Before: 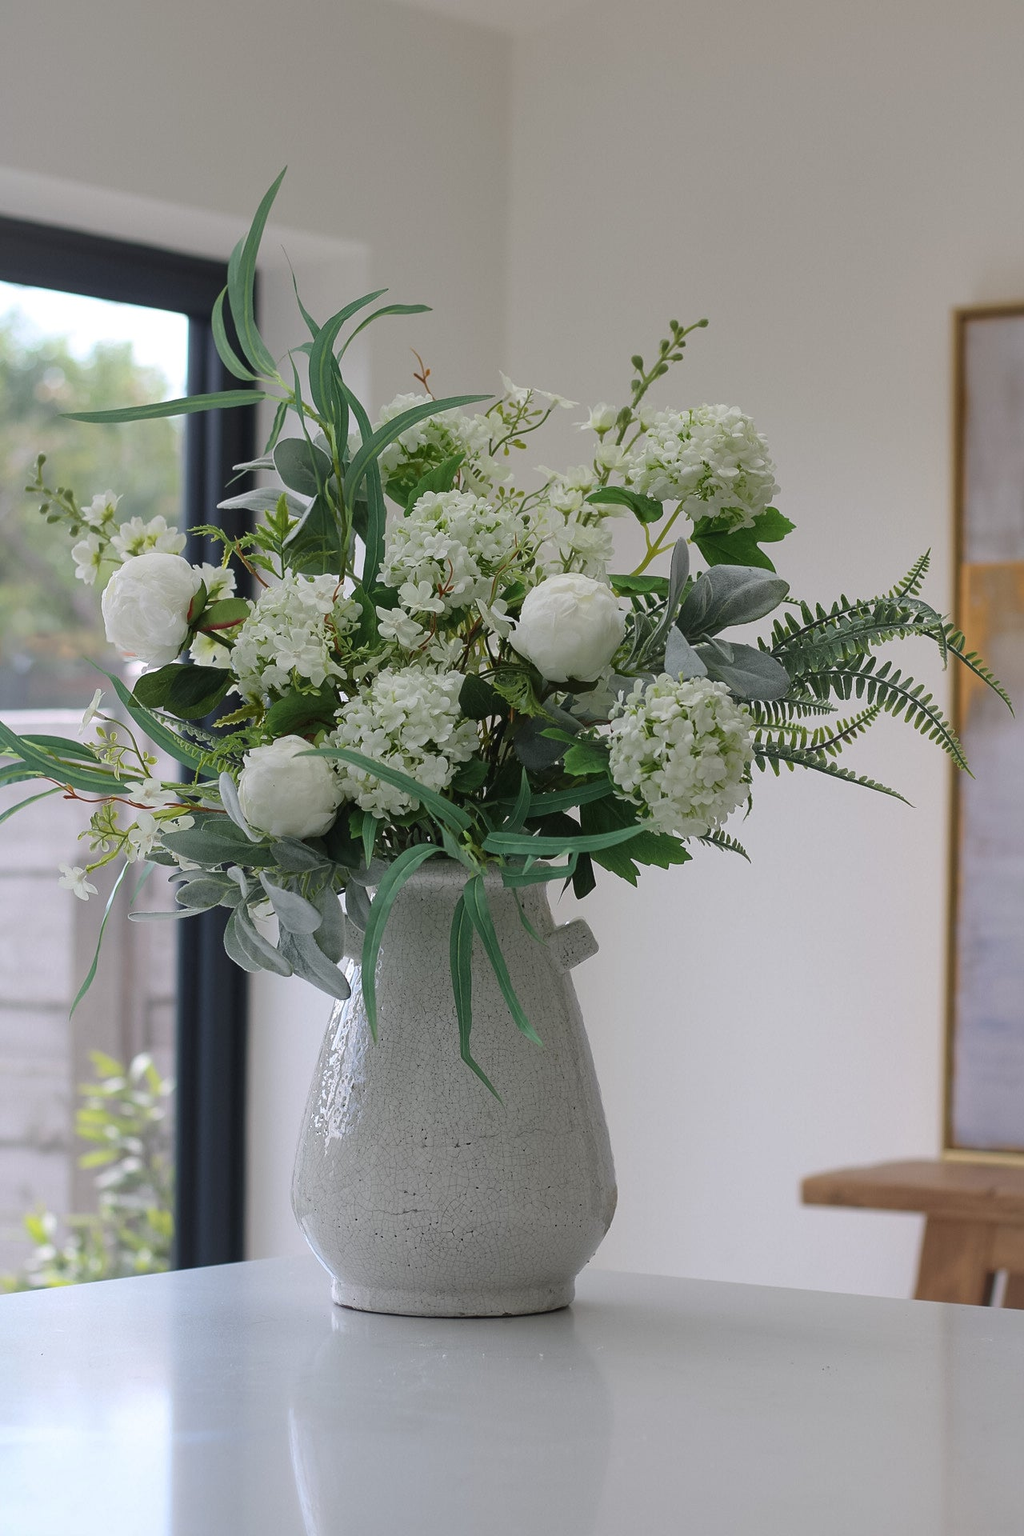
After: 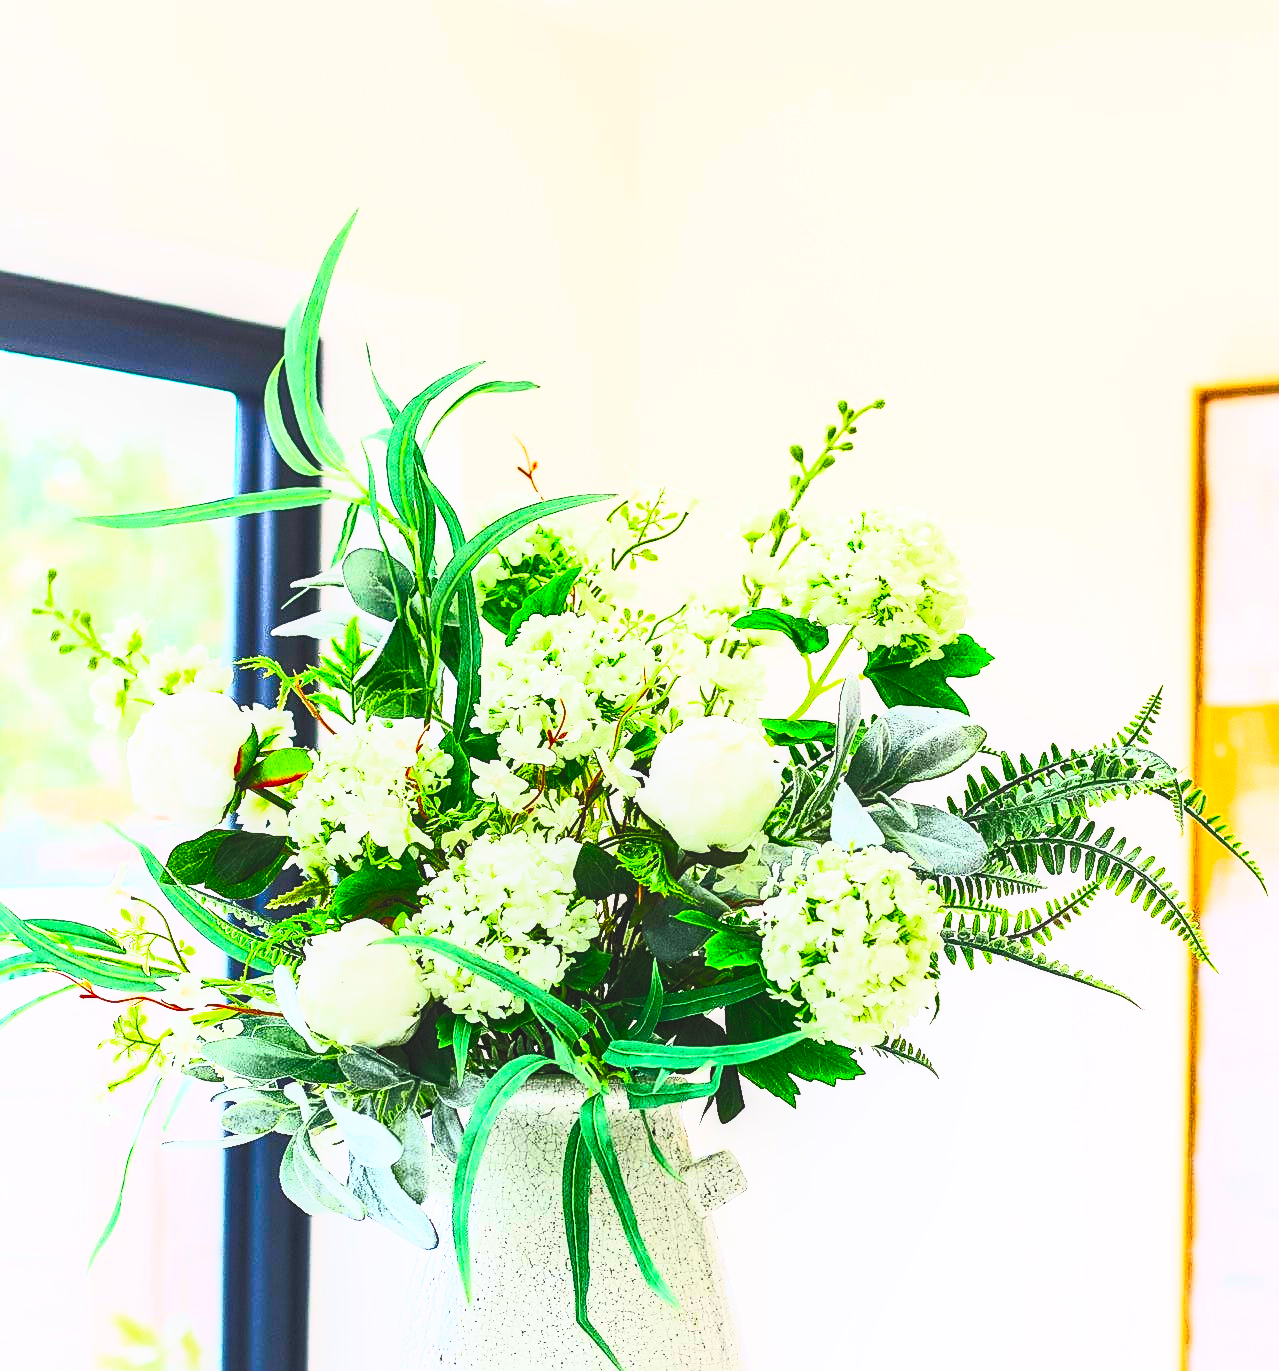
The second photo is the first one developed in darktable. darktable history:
crop: bottom 28.576%
sharpen: on, module defaults
local contrast: on, module defaults
contrast brightness saturation: contrast 1, brightness 1, saturation 1
vibrance: vibrance 50%
base curve: curves: ch0 [(0, 0) (0.007, 0.004) (0.027, 0.03) (0.046, 0.07) (0.207, 0.54) (0.442, 0.872) (0.673, 0.972) (1, 1)], preserve colors none
